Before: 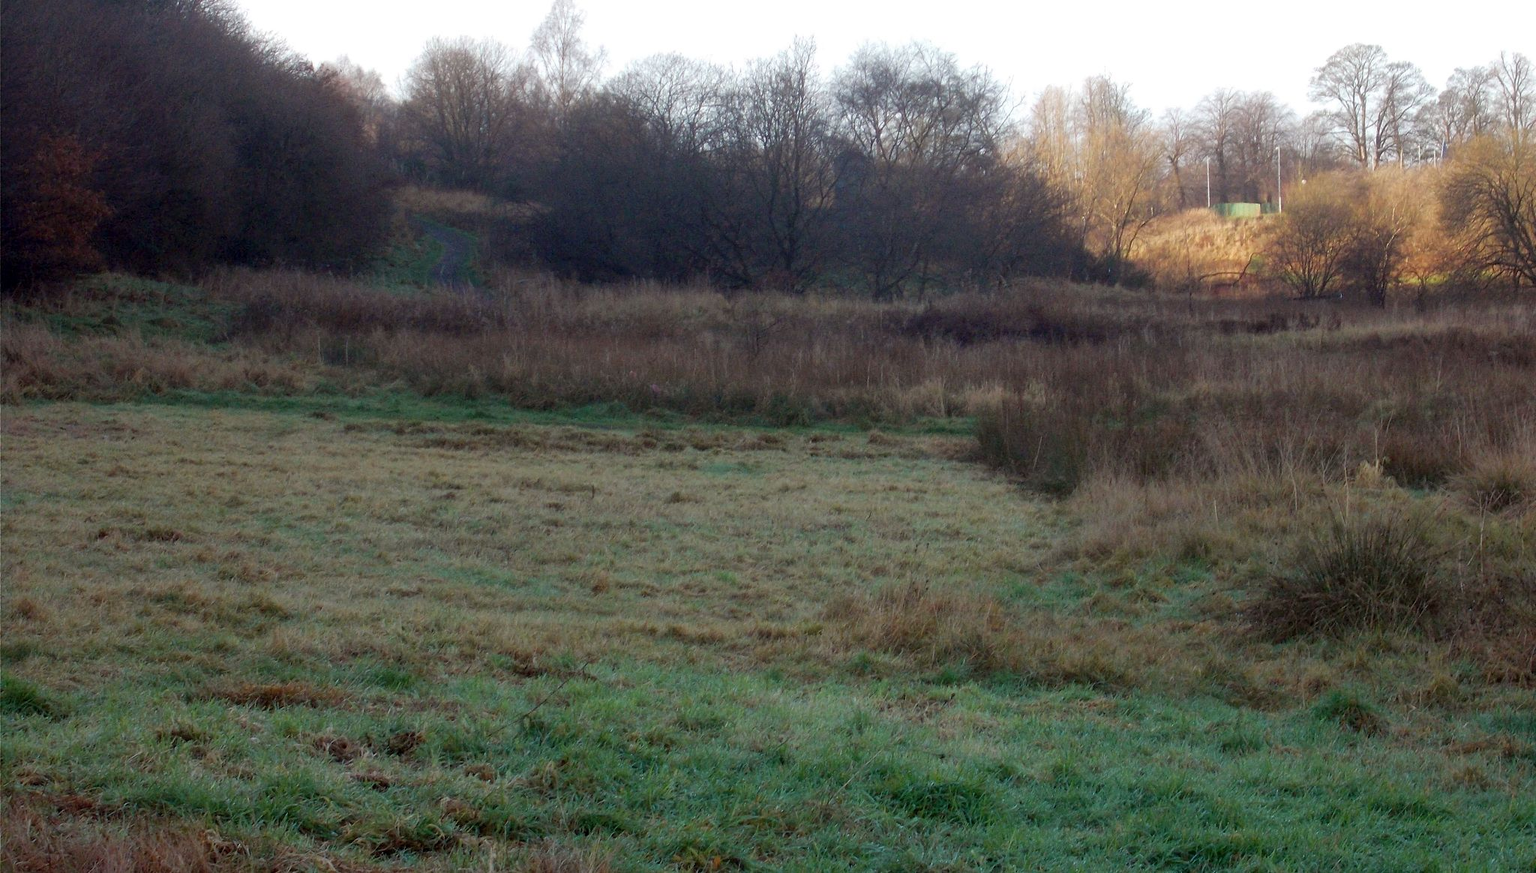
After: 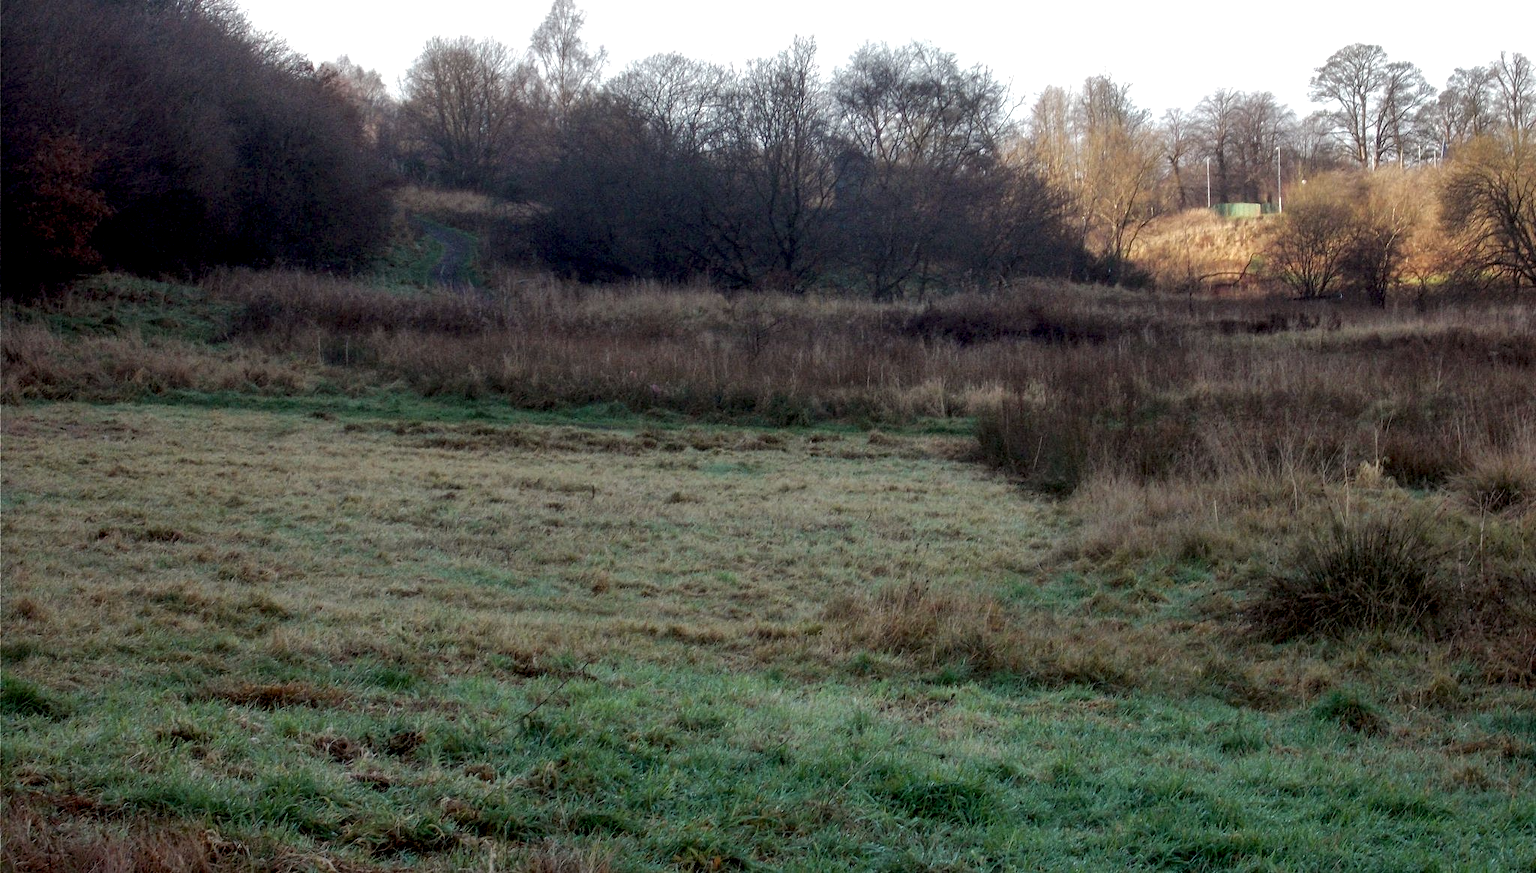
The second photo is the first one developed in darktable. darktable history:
rgb curve: curves: ch0 [(0, 0) (0.175, 0.154) (0.785, 0.663) (1, 1)]
local contrast: highlights 60%, shadows 60%, detail 160%
